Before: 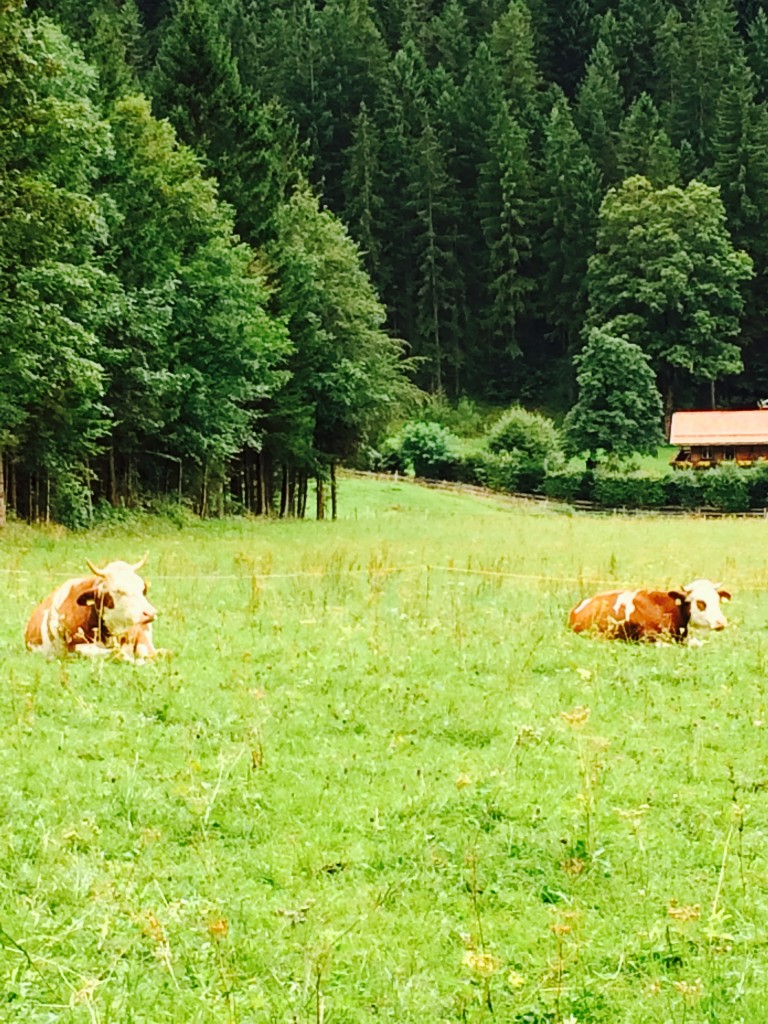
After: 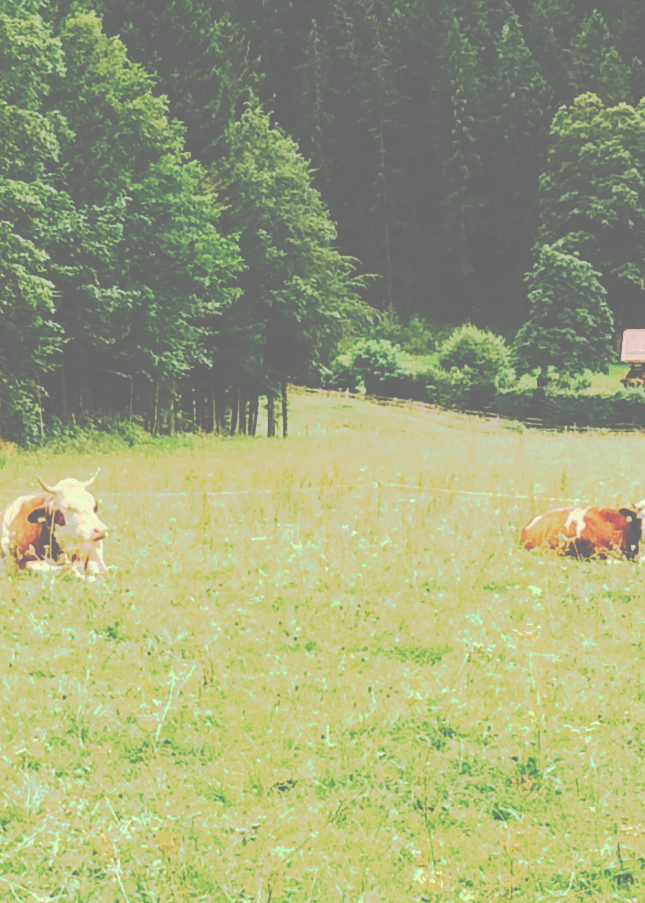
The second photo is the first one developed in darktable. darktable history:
white balance: red 1, blue 1
crop: left 6.446%, top 8.188%, right 9.538%, bottom 3.548%
contrast brightness saturation: saturation -0.05
tone curve: curves: ch0 [(0, 0) (0.003, 0.437) (0.011, 0.438) (0.025, 0.441) (0.044, 0.441) (0.069, 0.441) (0.1, 0.444) (0.136, 0.447) (0.177, 0.452) (0.224, 0.457) (0.277, 0.466) (0.335, 0.485) (0.399, 0.514) (0.468, 0.558) (0.543, 0.616) (0.623, 0.686) (0.709, 0.76) (0.801, 0.803) (0.898, 0.825) (1, 1)], preserve colors none
